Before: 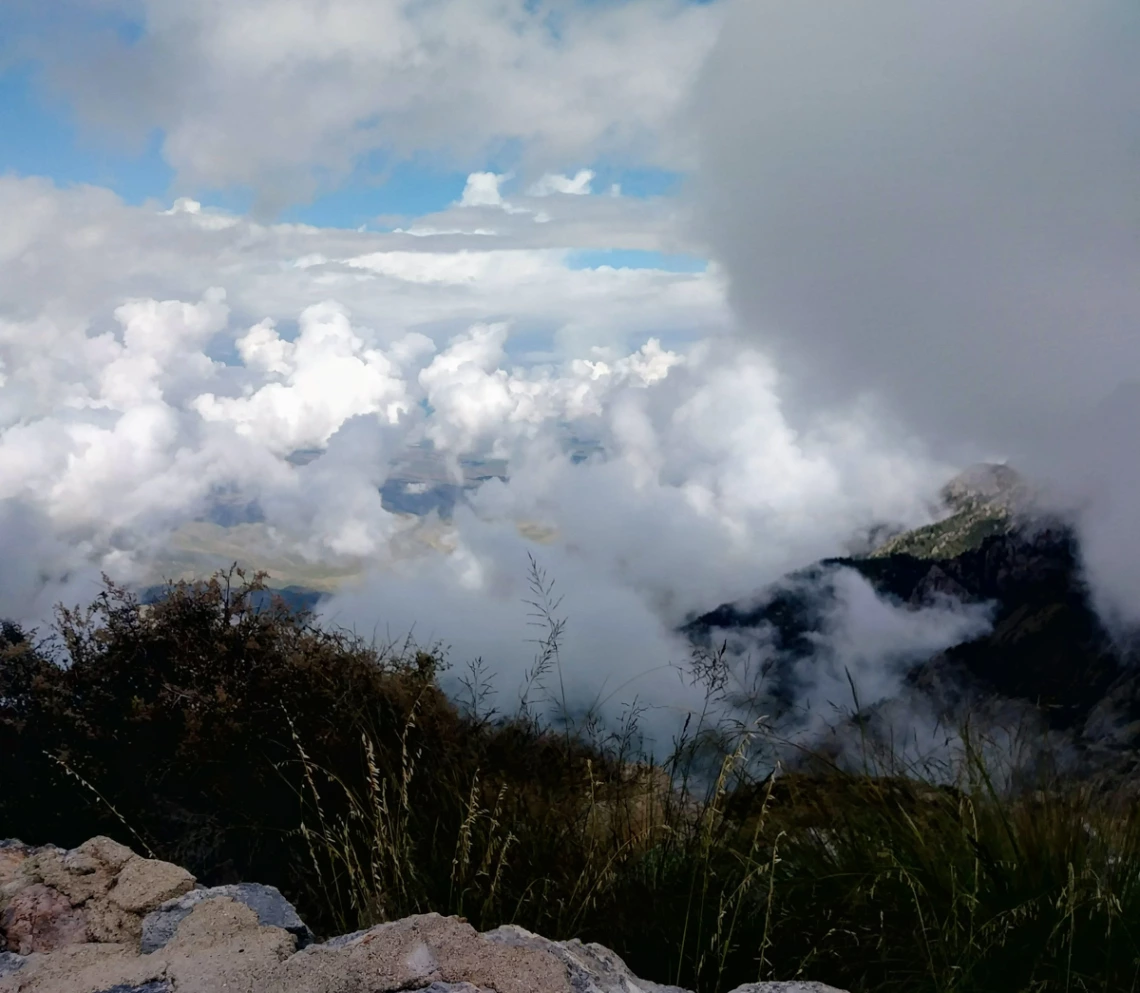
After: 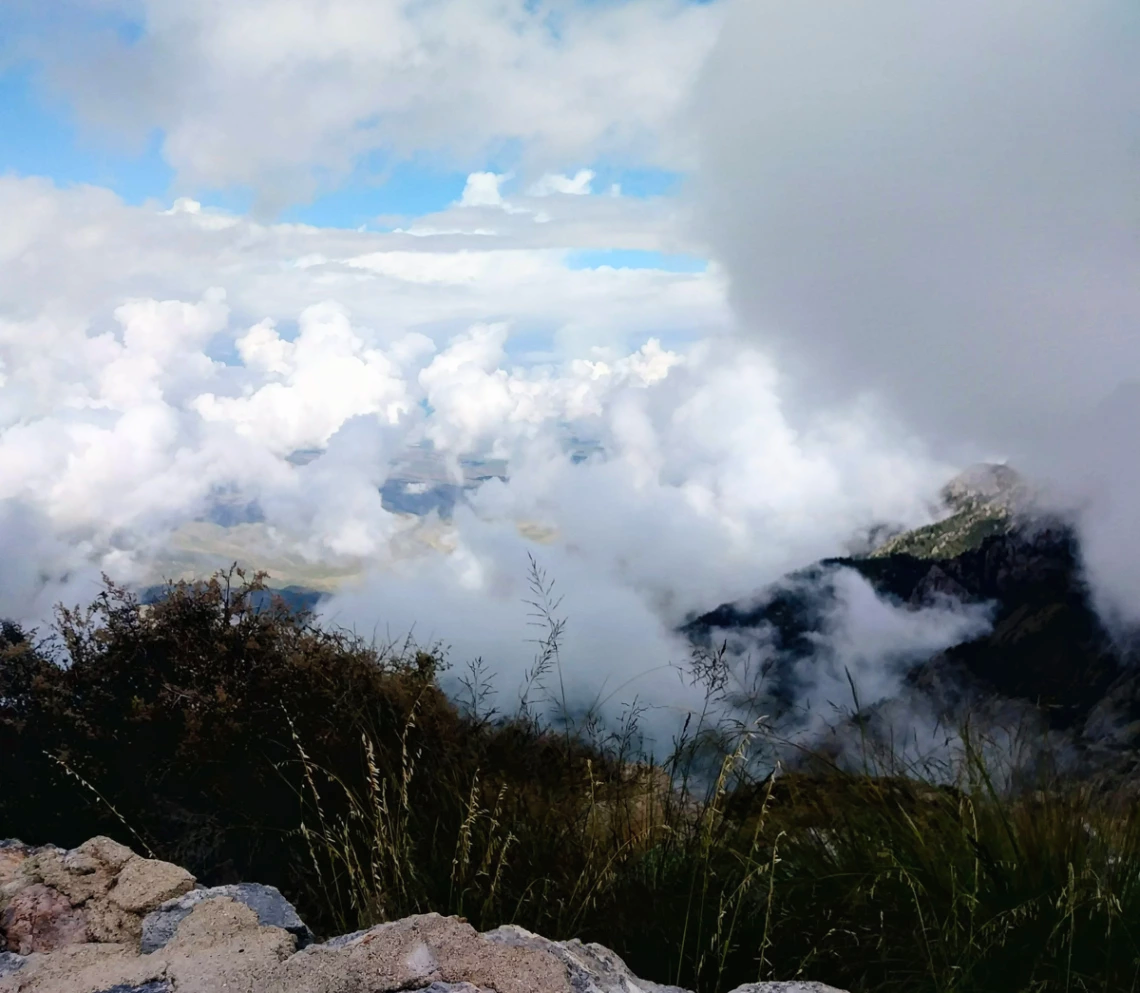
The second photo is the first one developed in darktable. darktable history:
contrast brightness saturation: contrast 0.202, brightness 0.151, saturation 0.147
